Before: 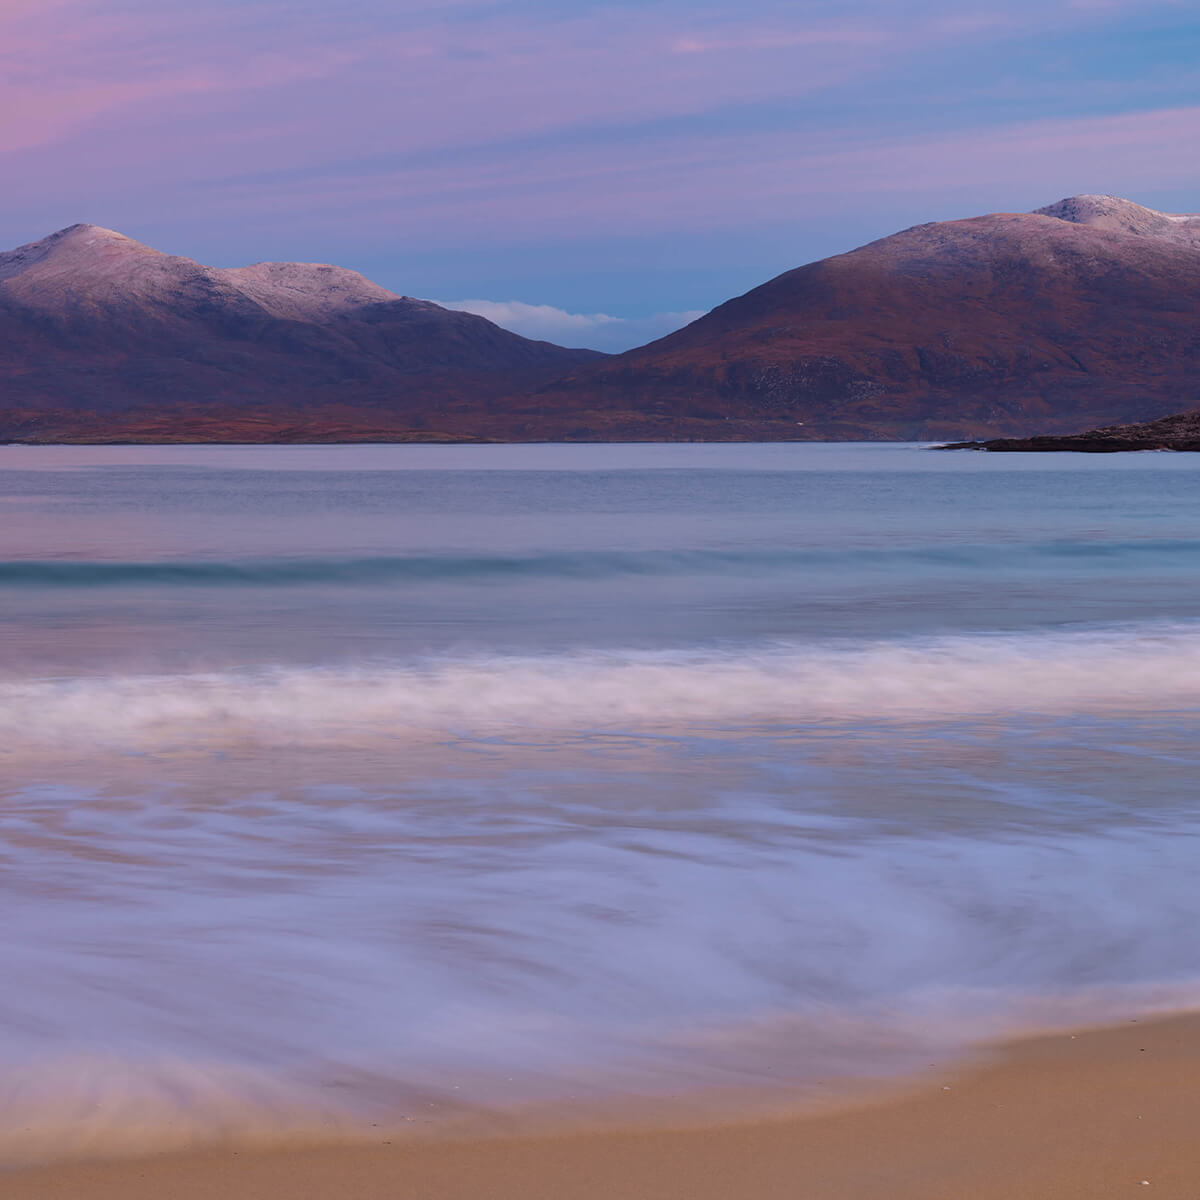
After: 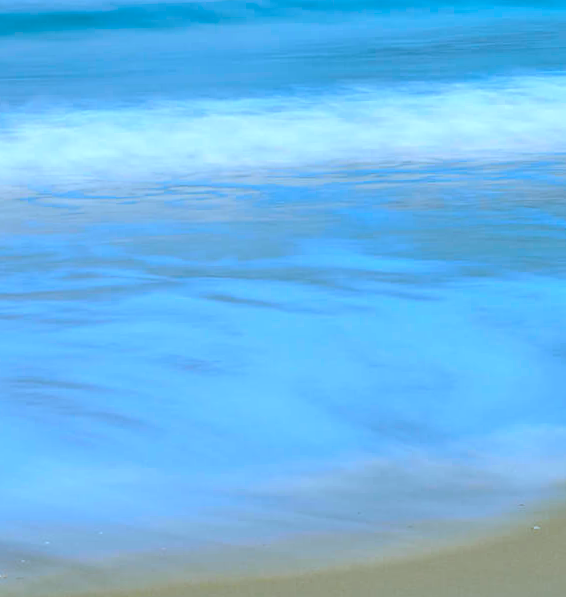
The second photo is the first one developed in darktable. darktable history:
crop: left 35.976%, top 45.819%, right 18.162%, bottom 5.807%
white balance: red 0.924, blue 1.095
rotate and perspective: rotation -1.77°, lens shift (horizontal) 0.004, automatic cropping off
color balance rgb: shadows lift › chroma 11.71%, shadows lift › hue 133.46°, power › chroma 2.15%, power › hue 166.83°, highlights gain › chroma 4%, highlights gain › hue 200.2°, perceptual saturation grading › global saturation 18.05%
exposure: exposure 0.77 EV, compensate highlight preservation false
